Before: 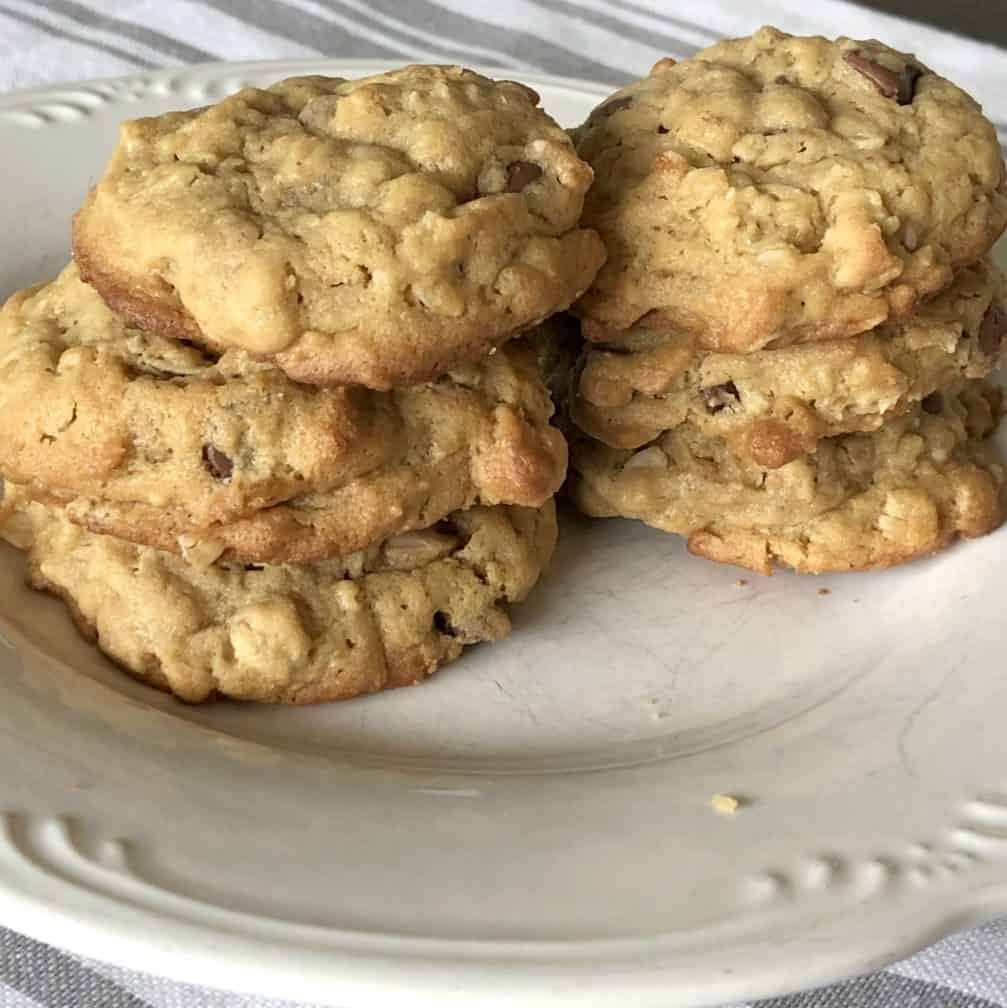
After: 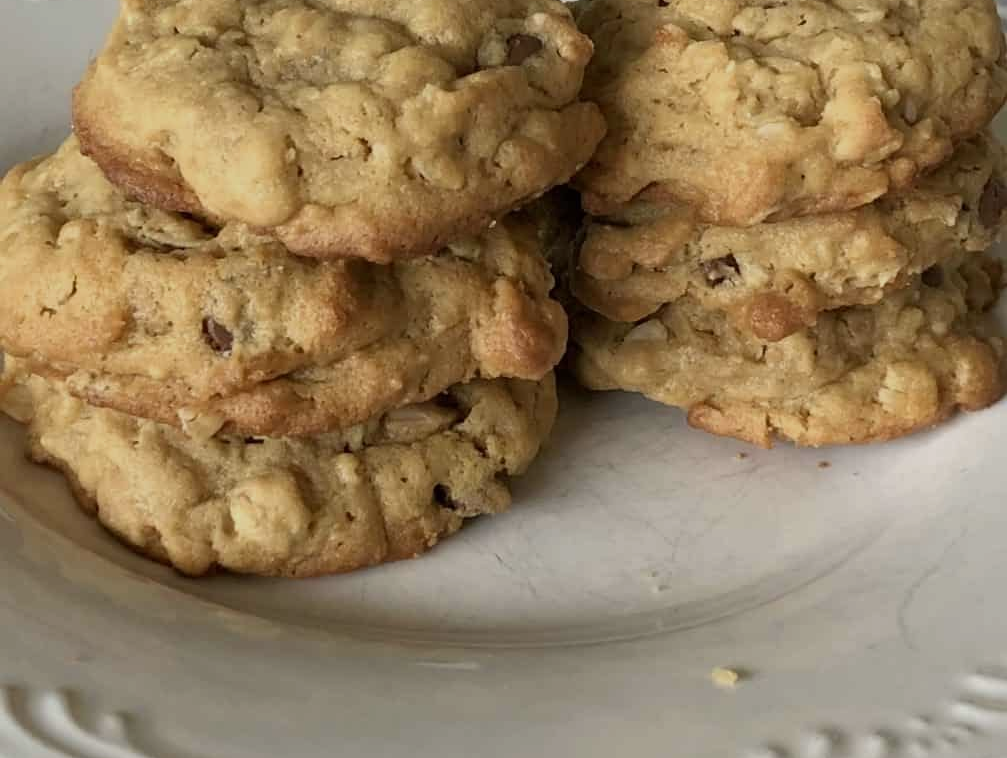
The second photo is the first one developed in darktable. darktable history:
exposure: exposure -0.487 EV, compensate exposure bias true, compensate highlight preservation false
crop and rotate: top 12.619%, bottom 12.172%
